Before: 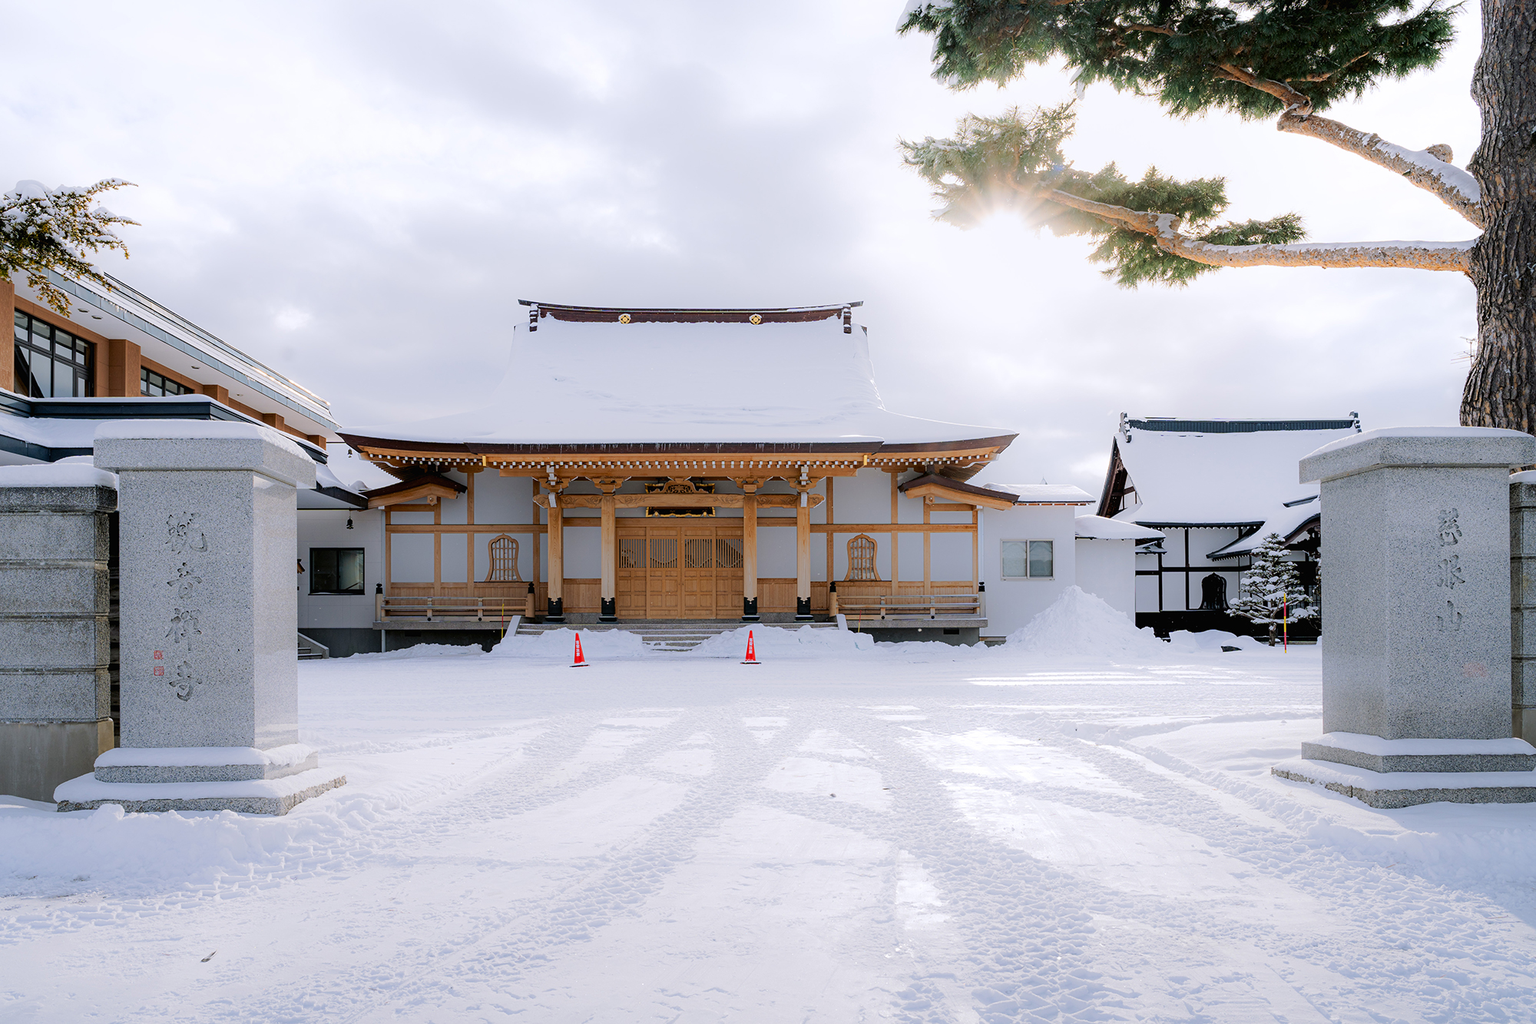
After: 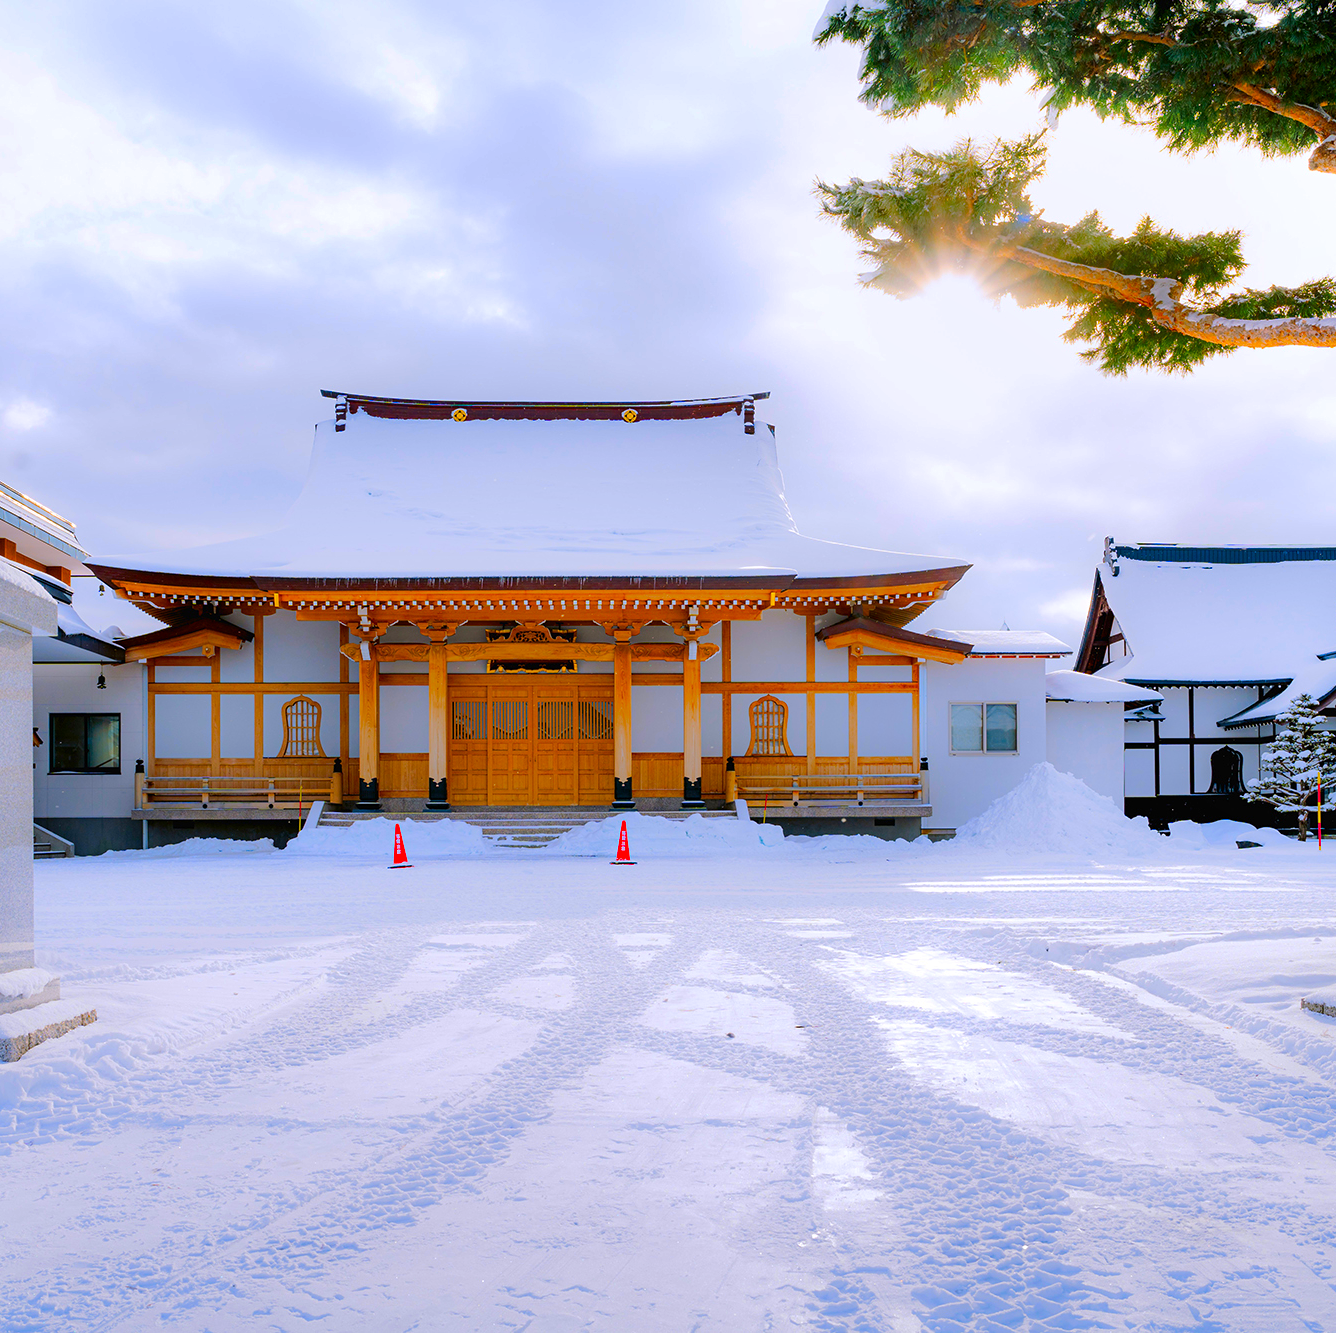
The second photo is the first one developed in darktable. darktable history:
color contrast: green-magenta contrast 1.55, blue-yellow contrast 1.83
shadows and highlights: soften with gaussian
color balance rgb: perceptual saturation grading › global saturation 25%, perceptual brilliance grading › mid-tones 10%, perceptual brilliance grading › shadows 15%, global vibrance 20%
crop and rotate: left 17.732%, right 15.423%
